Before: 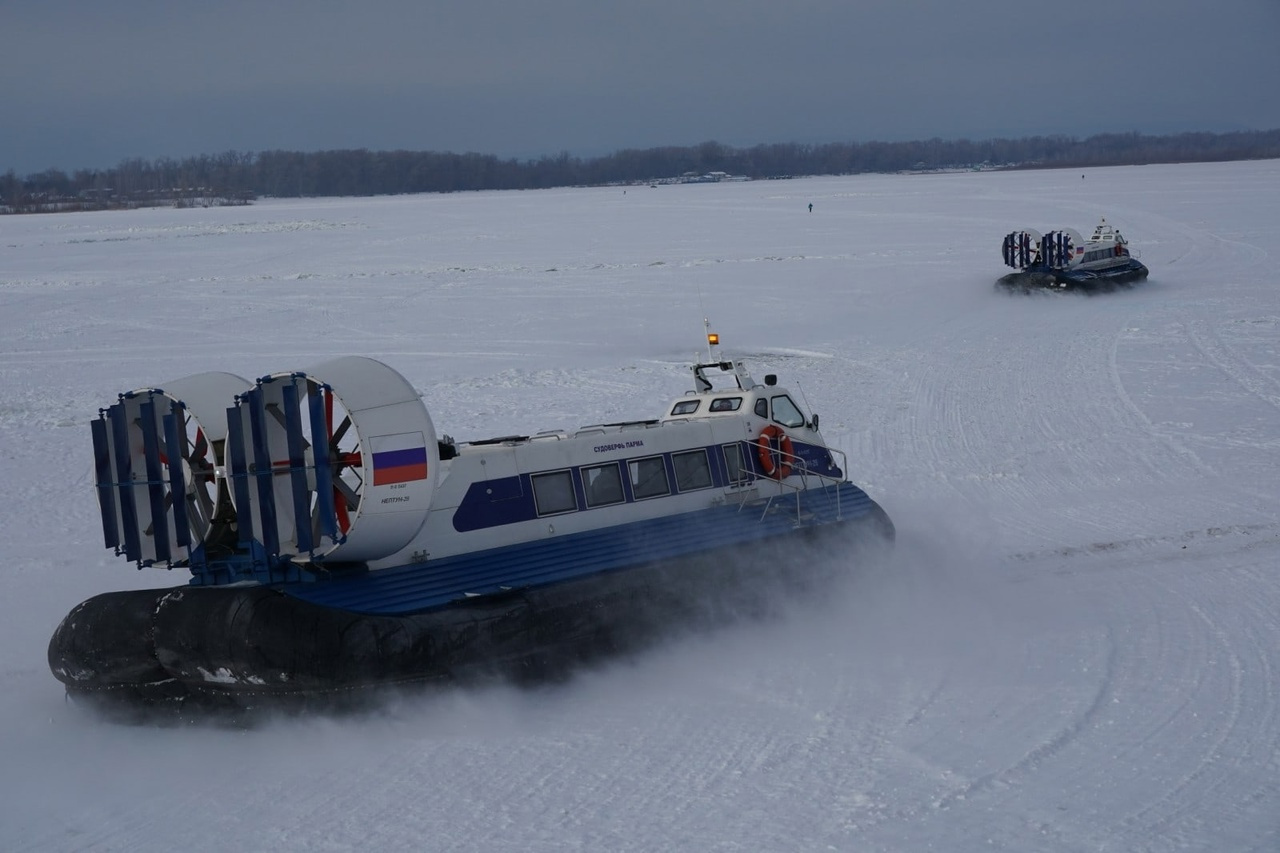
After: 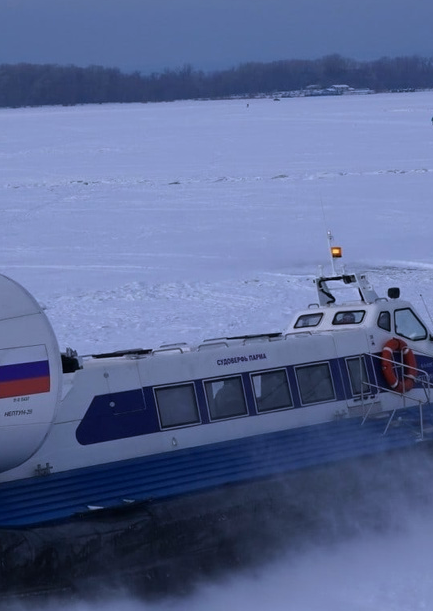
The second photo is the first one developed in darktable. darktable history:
shadows and highlights: shadows 12.22, white point adjustment 1.24, soften with gaussian
color calibration: gray › normalize channels true, illuminant as shot in camera, x 0.379, y 0.396, temperature 4135.99 K, gamut compression 0.024
crop and rotate: left 29.492%, top 10.209%, right 36.621%, bottom 18.112%
